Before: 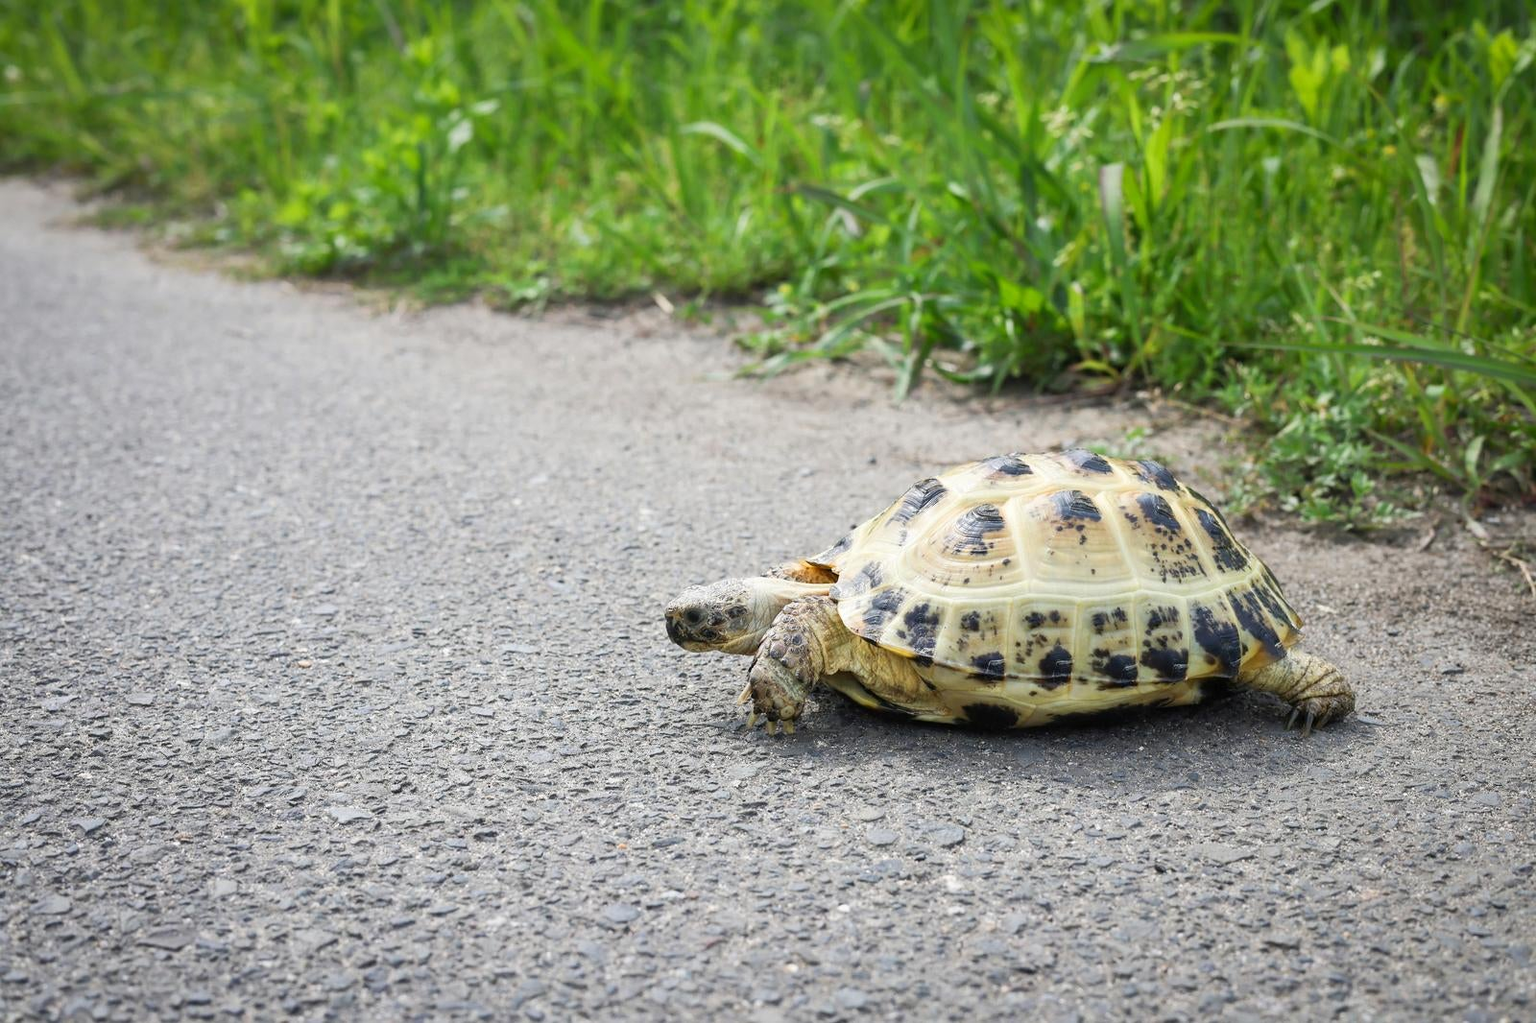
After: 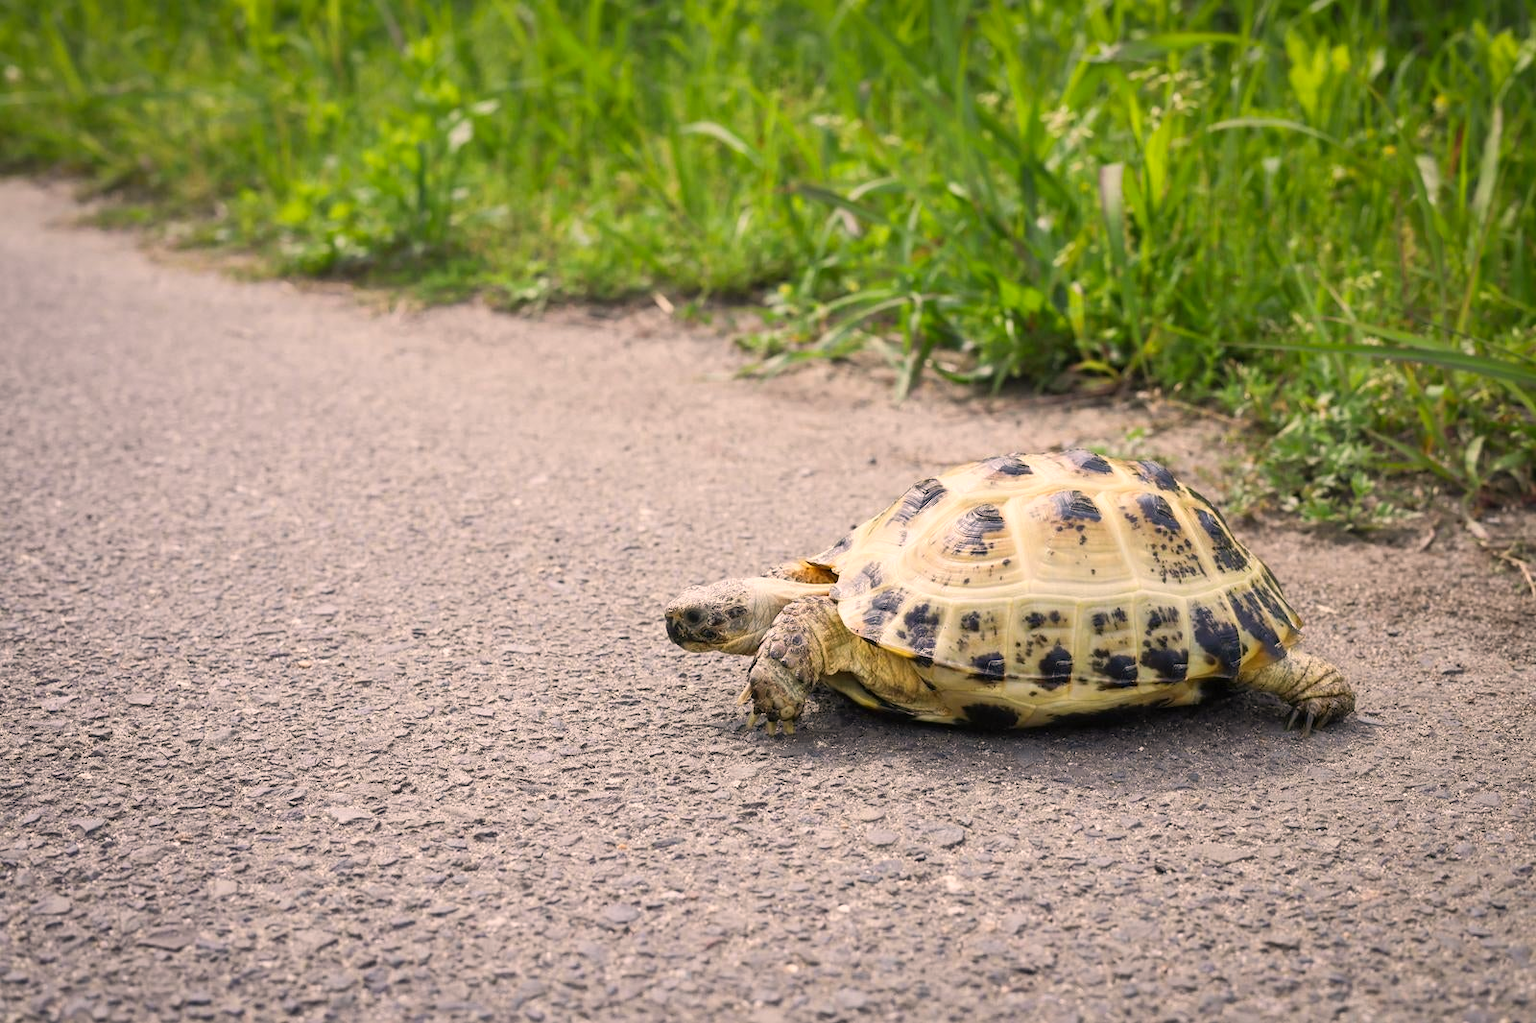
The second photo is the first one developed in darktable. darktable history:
color correction: highlights a* 11.38, highlights b* 11.74
